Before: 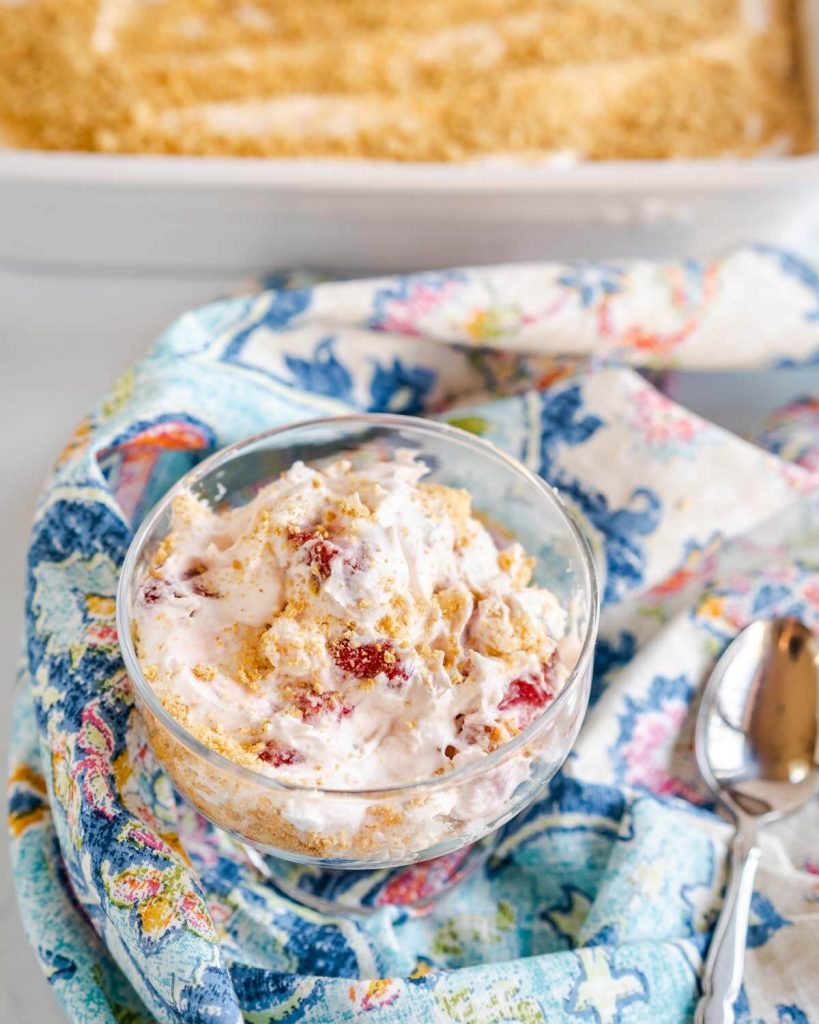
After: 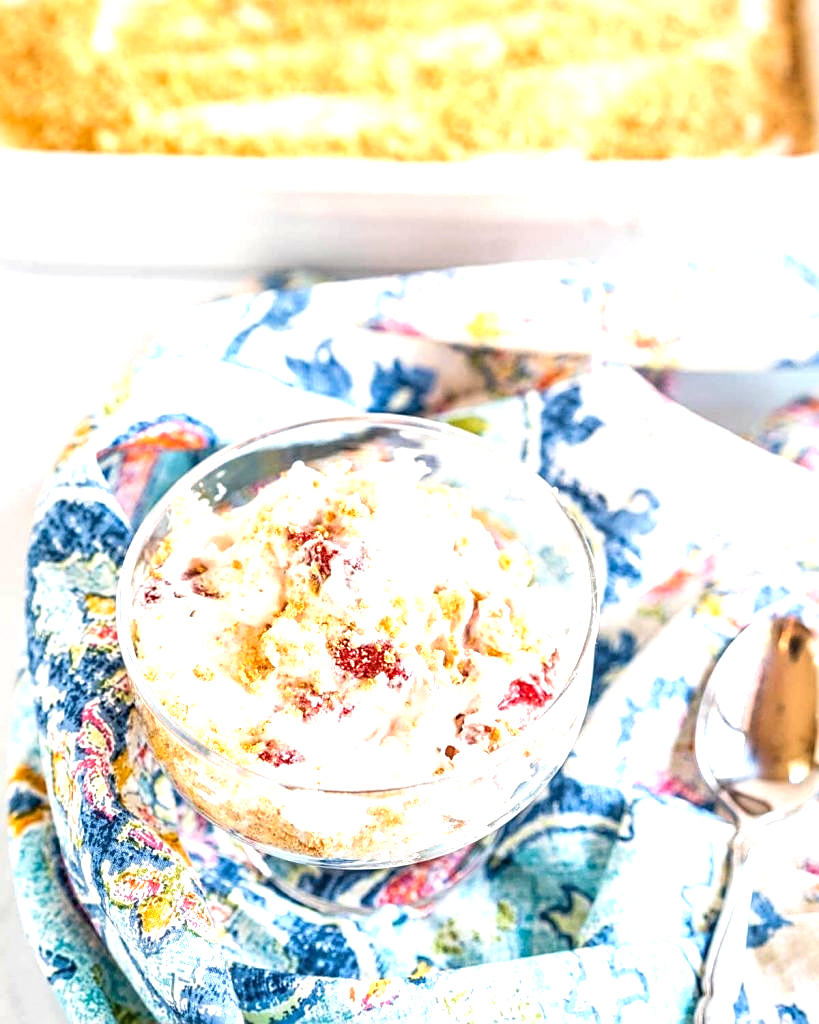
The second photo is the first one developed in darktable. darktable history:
local contrast: on, module defaults
sharpen: on, module defaults
exposure: exposure 1.089 EV, compensate highlight preservation false
